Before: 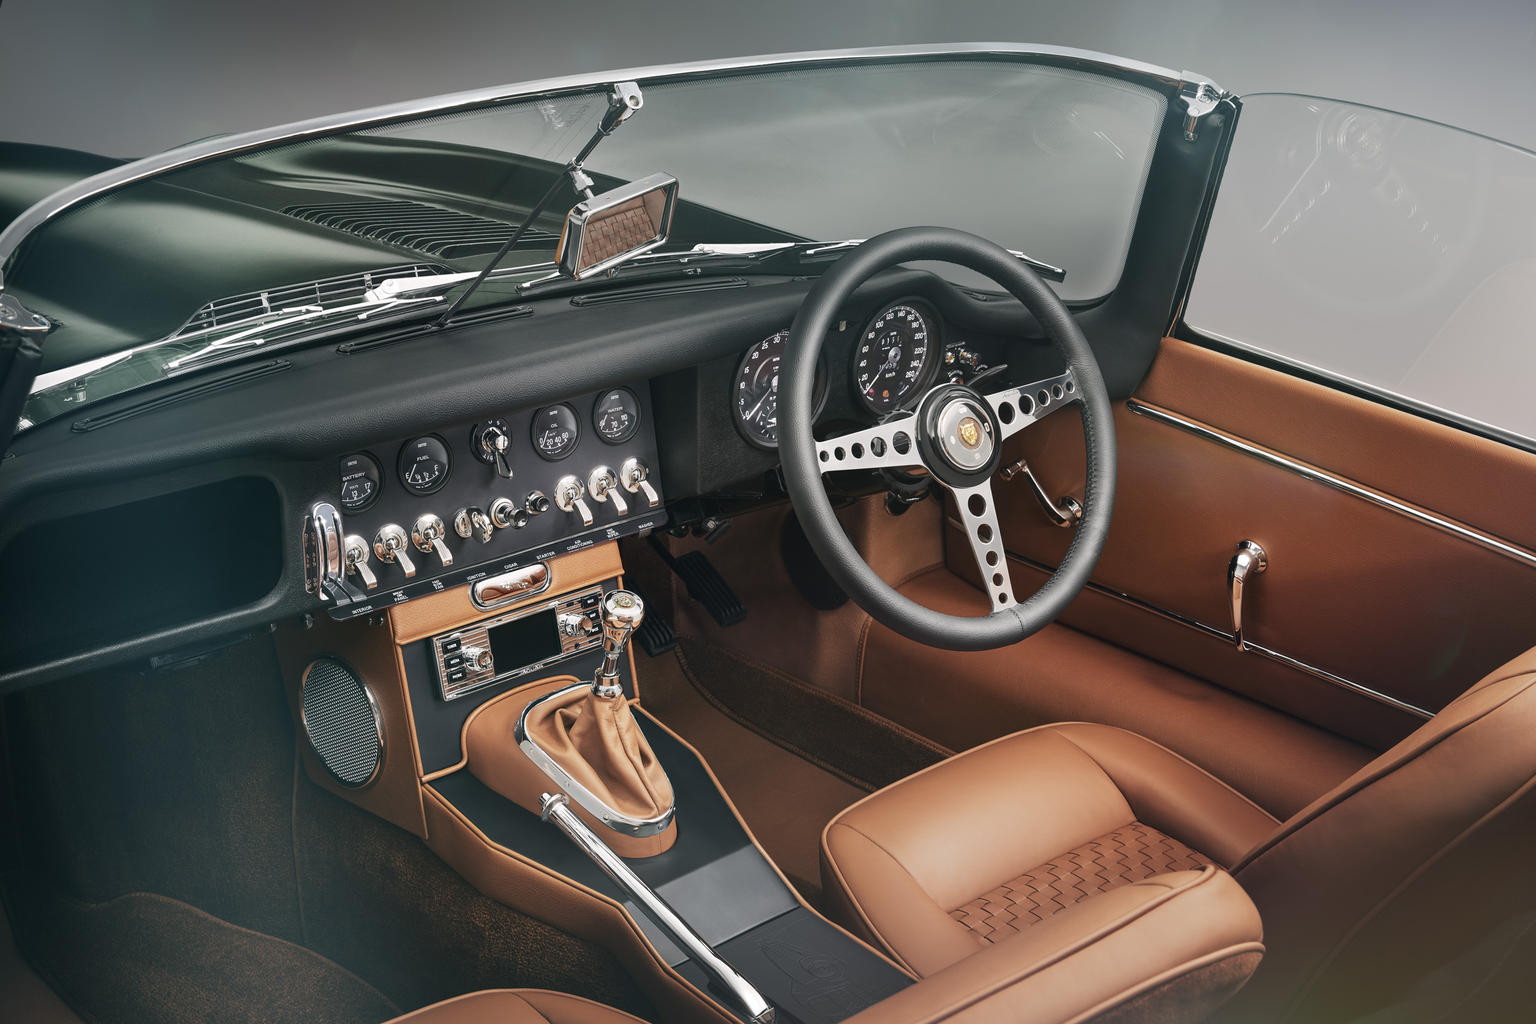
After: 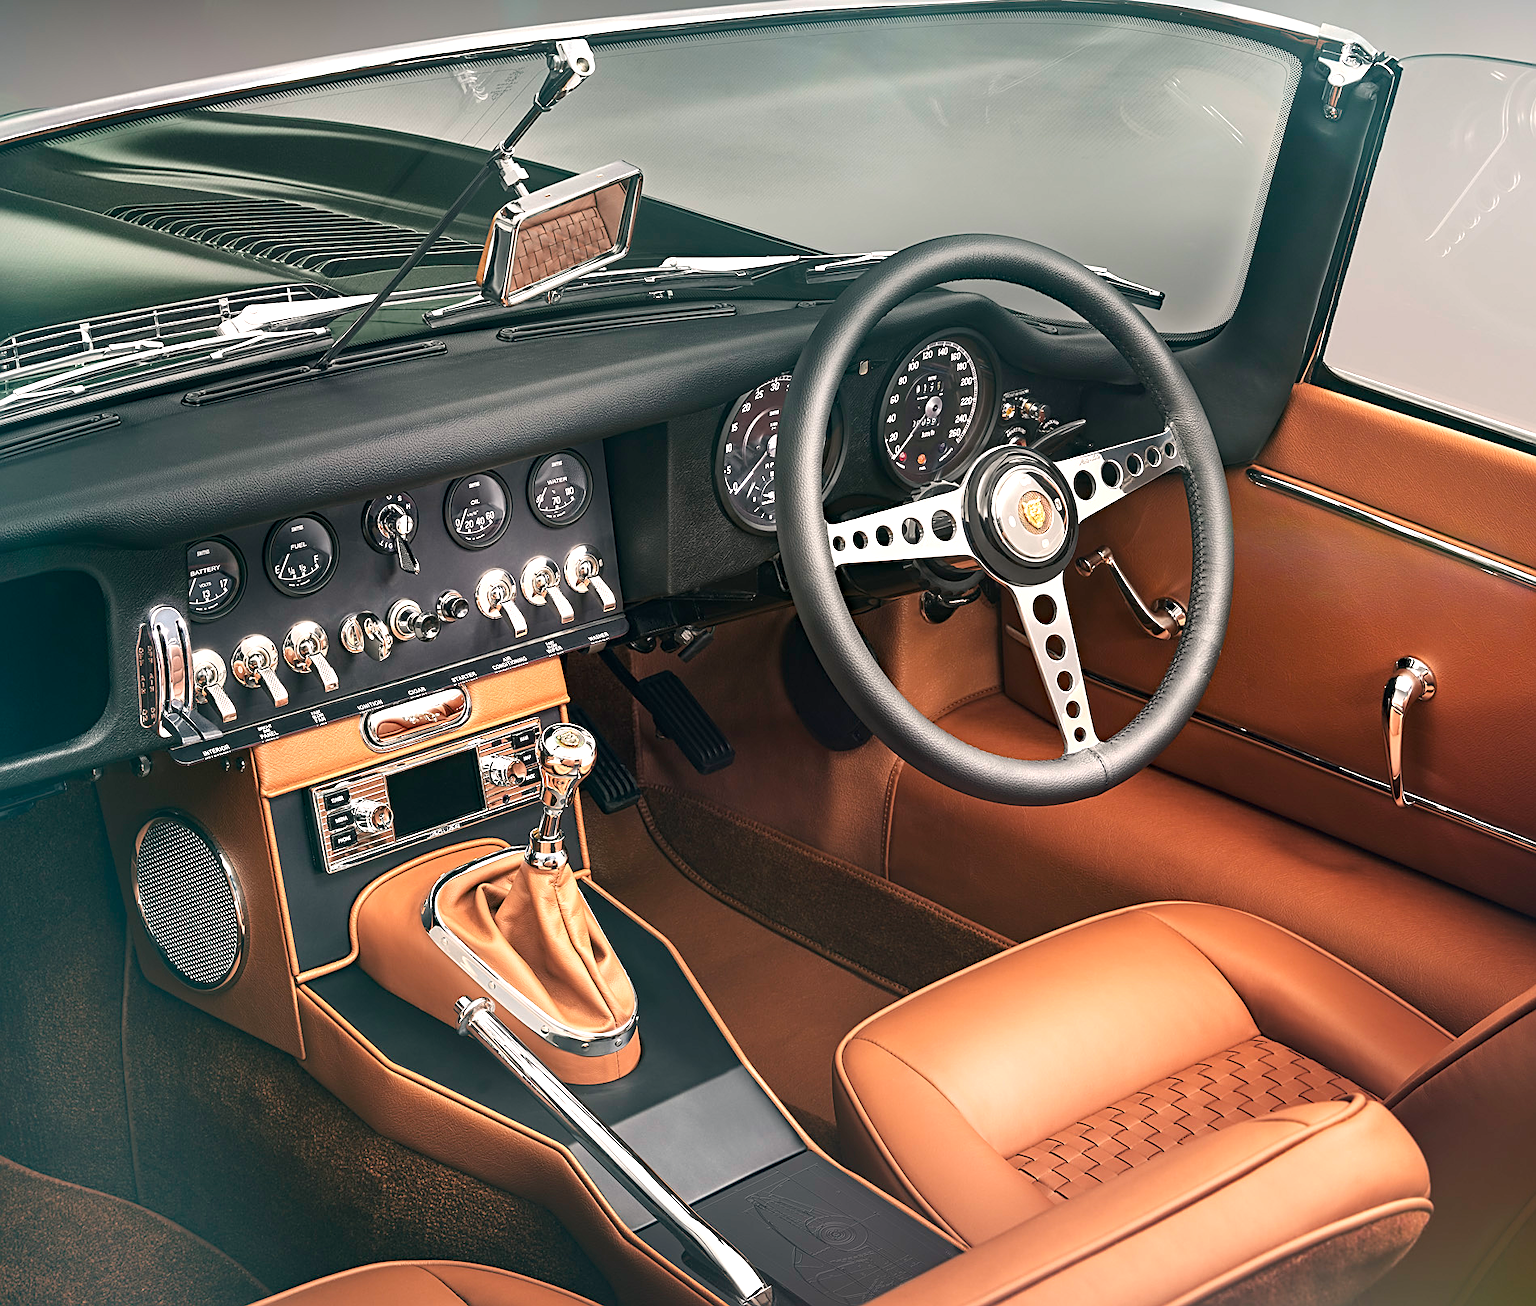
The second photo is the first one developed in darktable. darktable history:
sharpen: on, module defaults
color correction: highlights a* 3.84, highlights b* 5.07
haze removal: compatibility mode true, adaptive false
exposure: exposure 0.7 EV, compensate highlight preservation false
crop and rotate: left 13.15%, top 5.251%, right 12.609%
